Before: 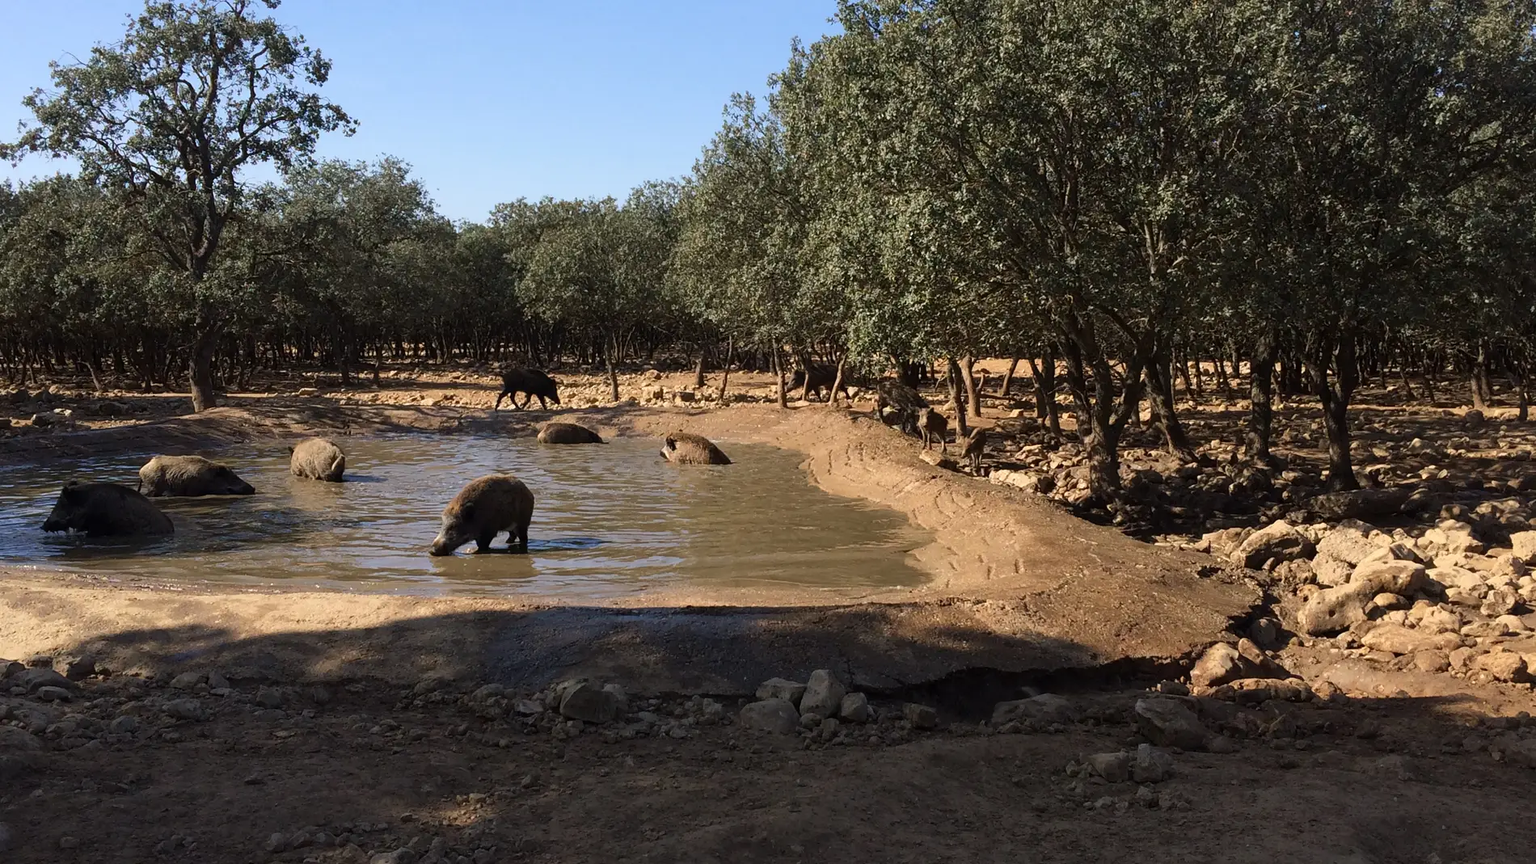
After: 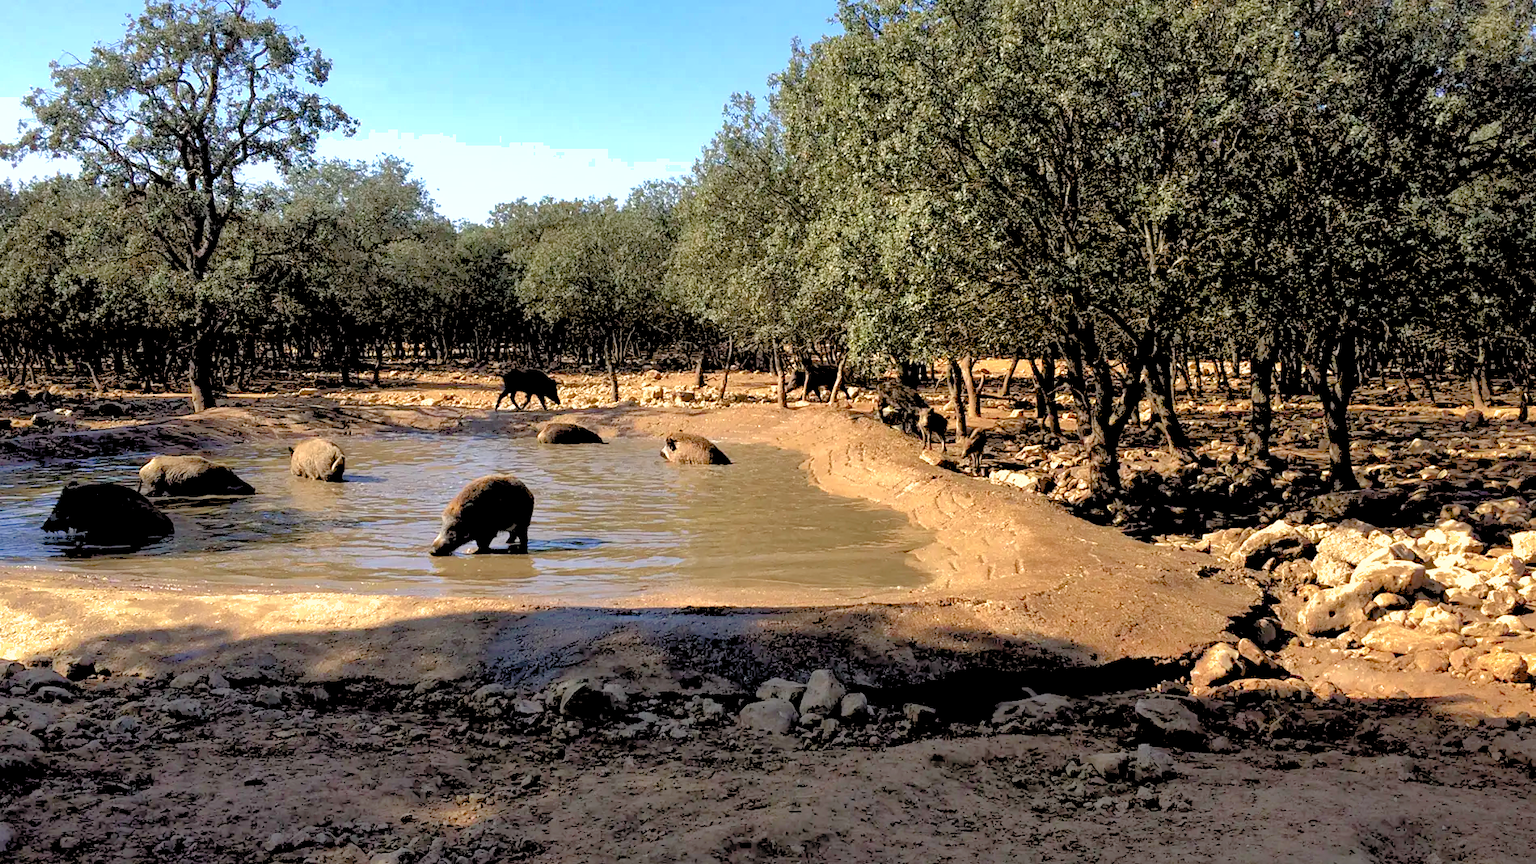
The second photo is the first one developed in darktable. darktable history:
rgb levels: preserve colors sum RGB, levels [[0.038, 0.433, 0.934], [0, 0.5, 1], [0, 0.5, 1]]
exposure: black level correction 0.008, exposure 0.979 EV, compensate highlight preservation false
shadows and highlights: shadows 60, highlights -60
